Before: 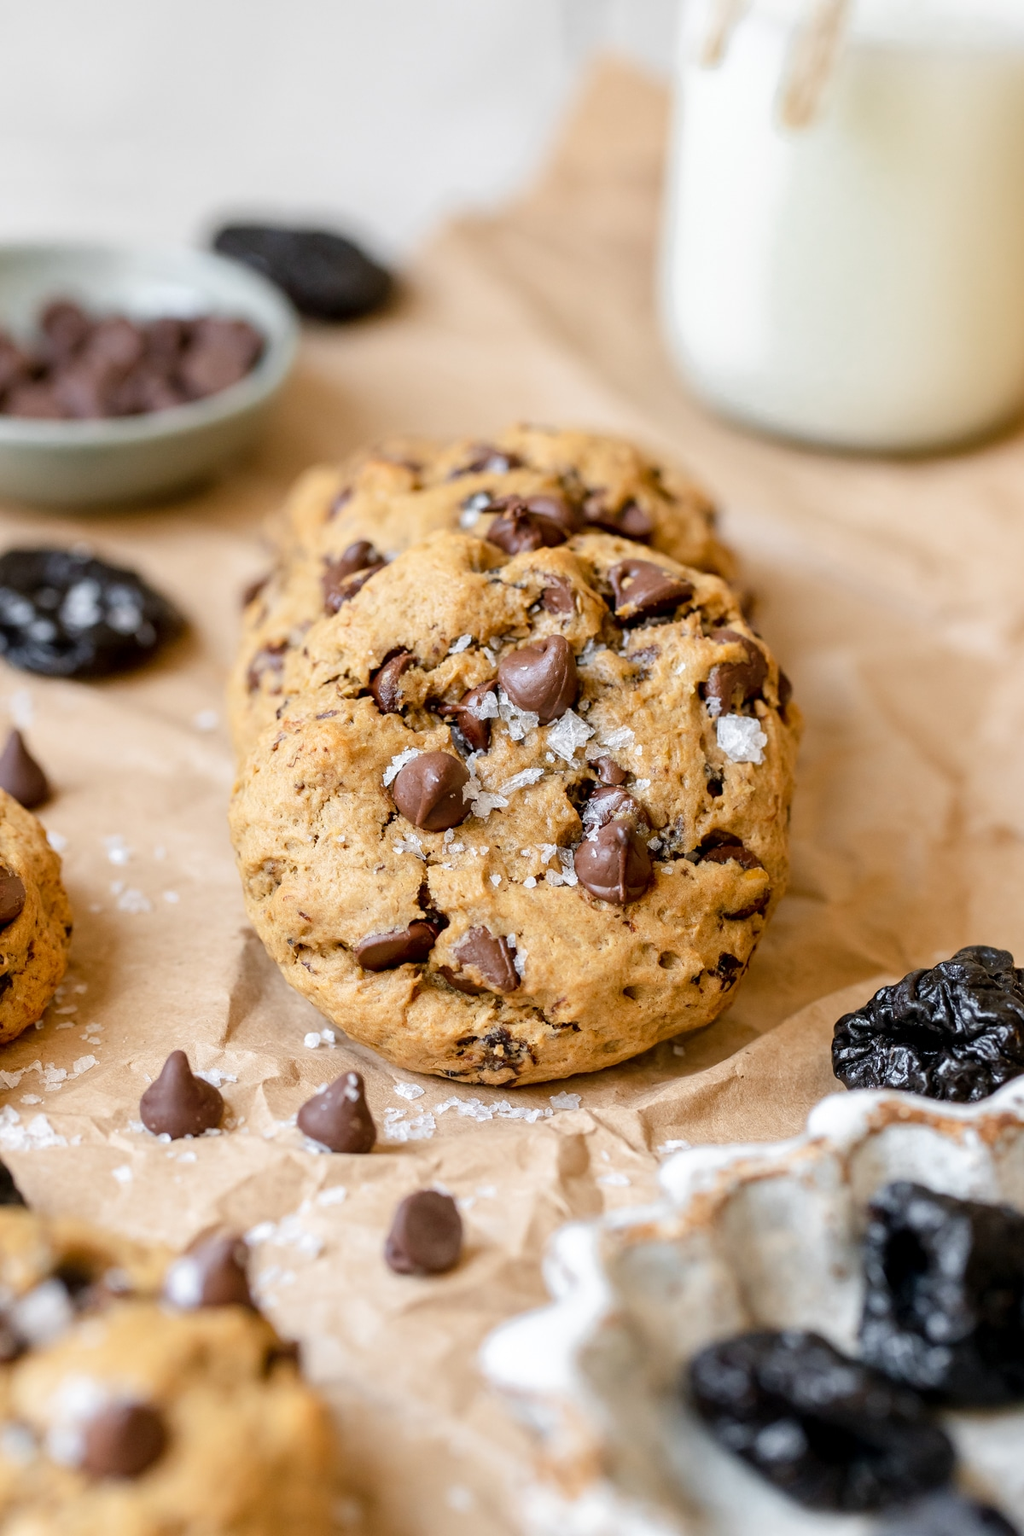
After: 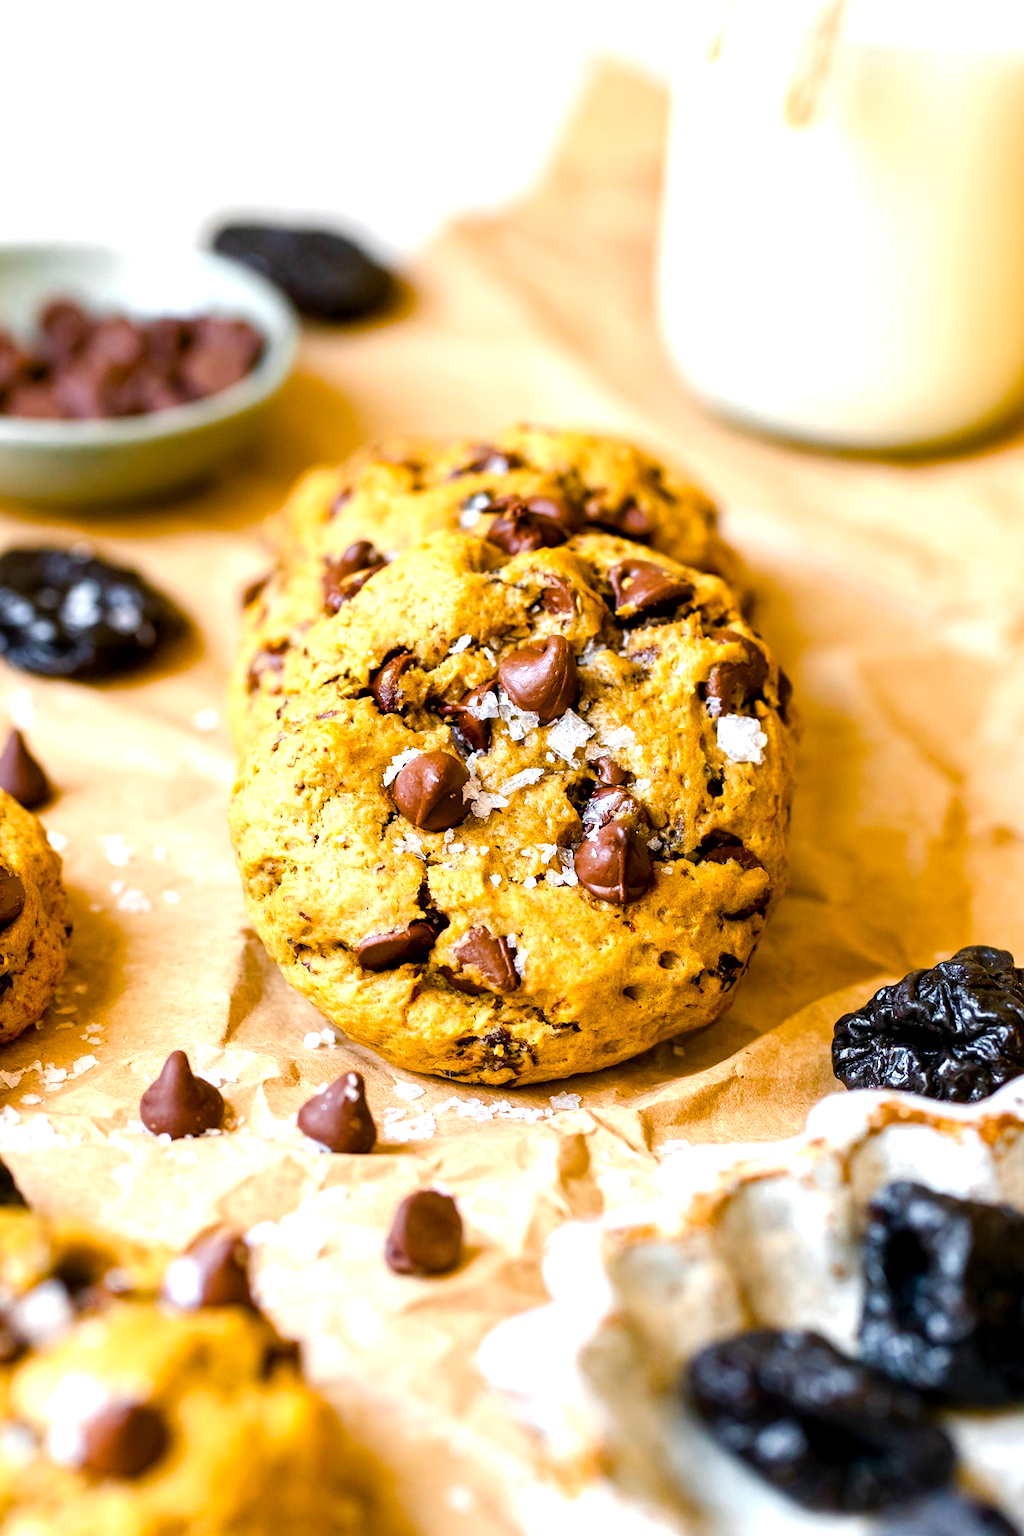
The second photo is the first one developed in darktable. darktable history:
color balance rgb: linear chroma grading › shadows 9.812%, linear chroma grading › highlights 10.584%, linear chroma grading › global chroma 14.432%, linear chroma grading › mid-tones 14.749%, perceptual saturation grading › global saturation 38.853%, perceptual saturation grading › highlights -25.107%, perceptual saturation grading › mid-tones 35.016%, perceptual saturation grading › shadows 35.117%, perceptual brilliance grading › global brilliance -4.538%, perceptual brilliance grading › highlights 24.606%, perceptual brilliance grading › mid-tones 7.477%, perceptual brilliance grading › shadows -4.954%
